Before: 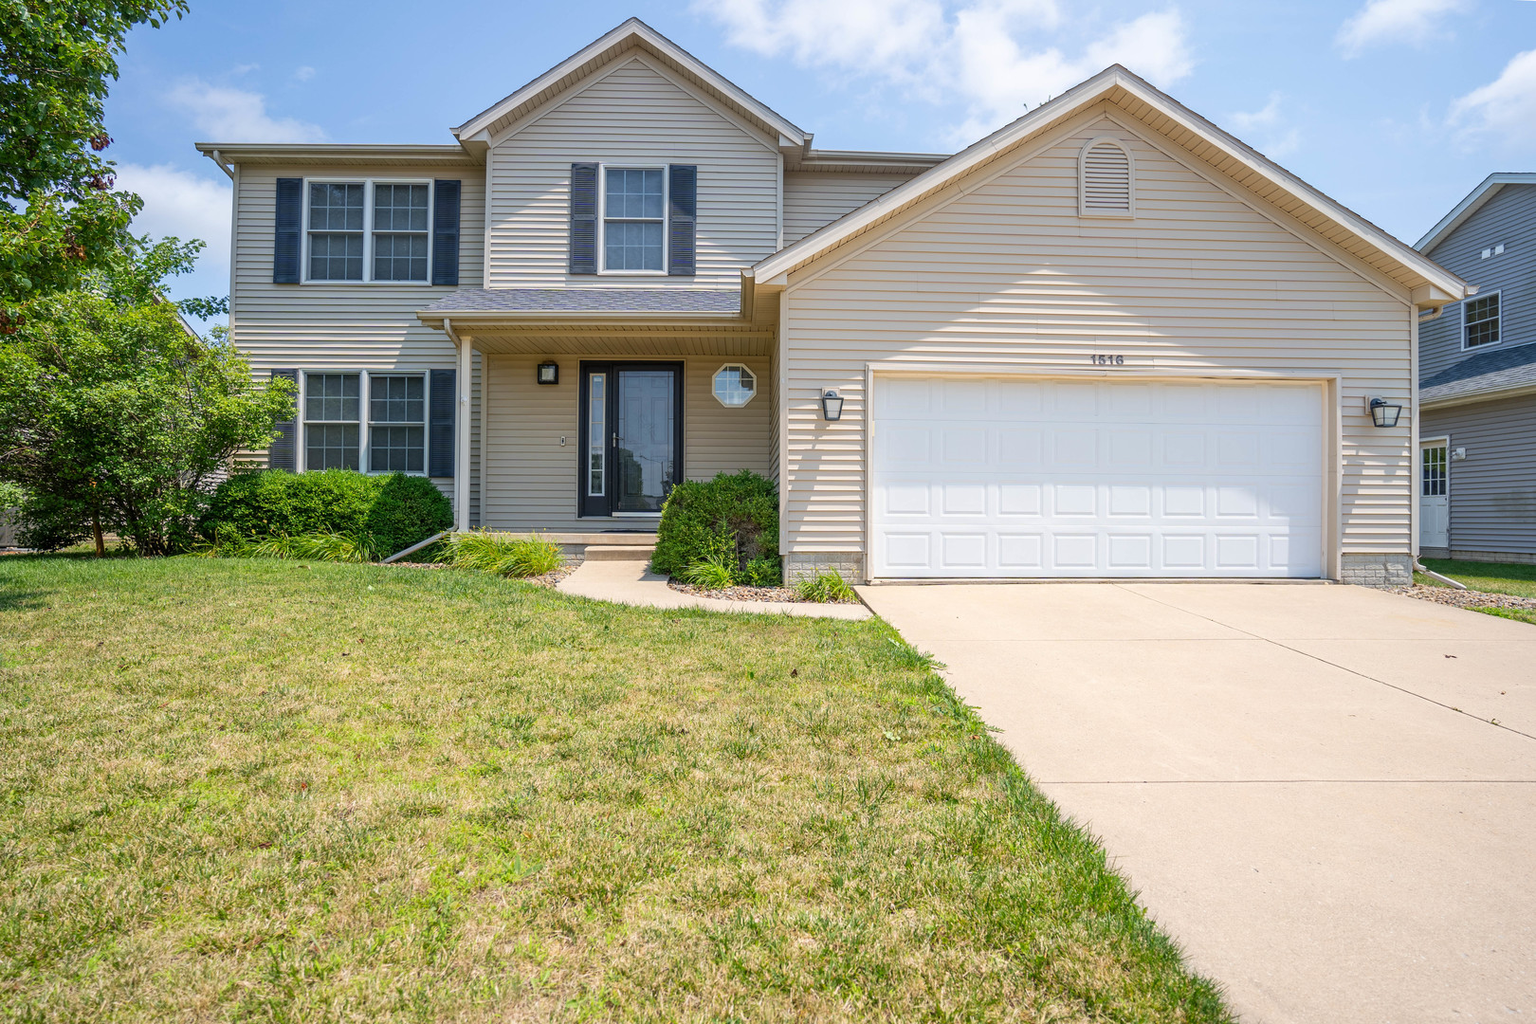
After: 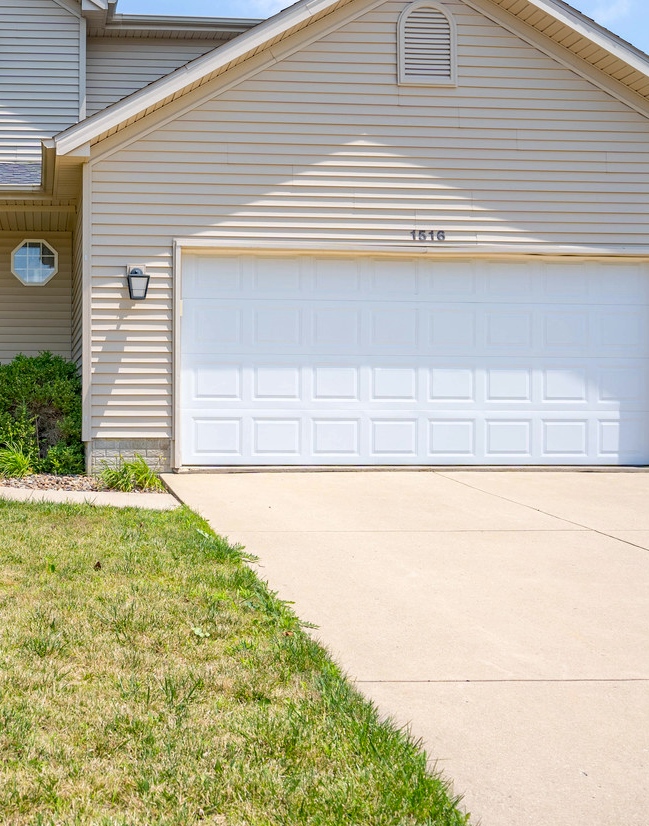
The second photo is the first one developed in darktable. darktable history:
white balance: red 0.988, blue 1.017
haze removal: compatibility mode true, adaptive false
exposure: black level correction 0.004, exposure 0.014 EV, compensate highlight preservation false
crop: left 45.721%, top 13.393%, right 14.118%, bottom 10.01%
